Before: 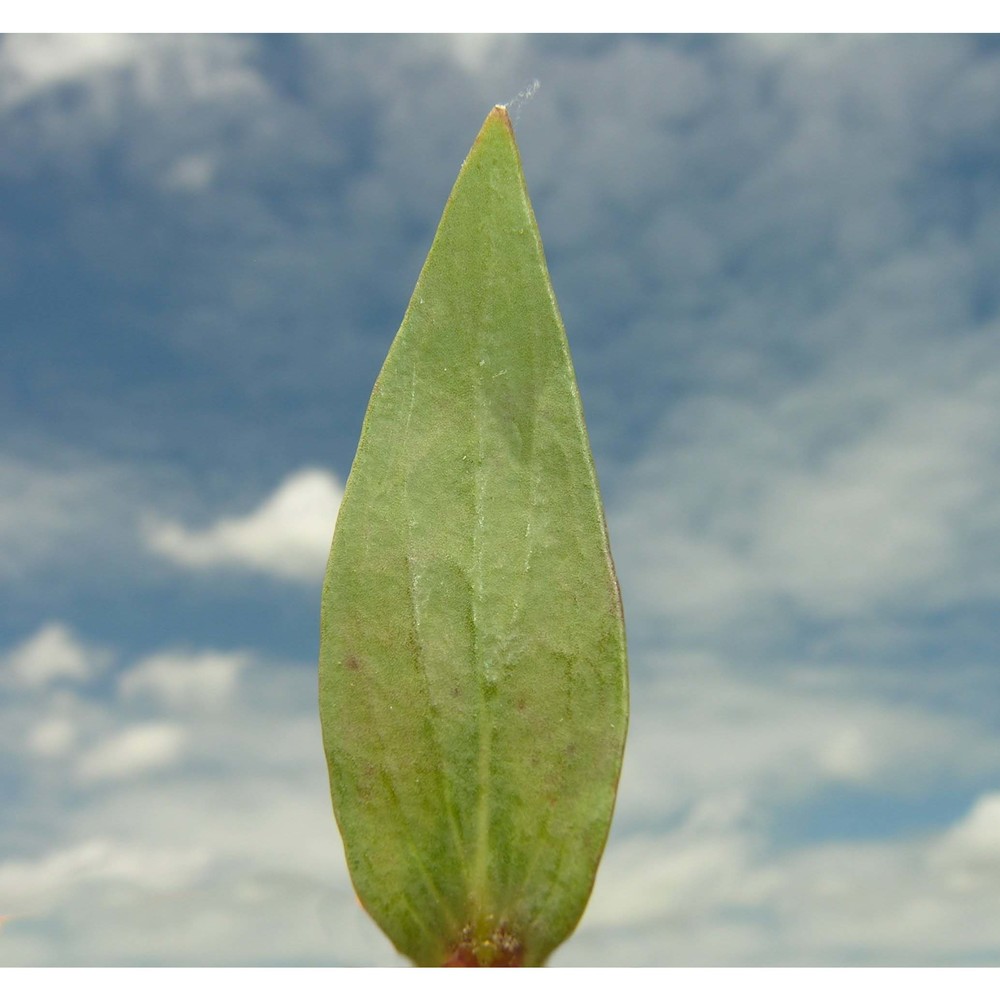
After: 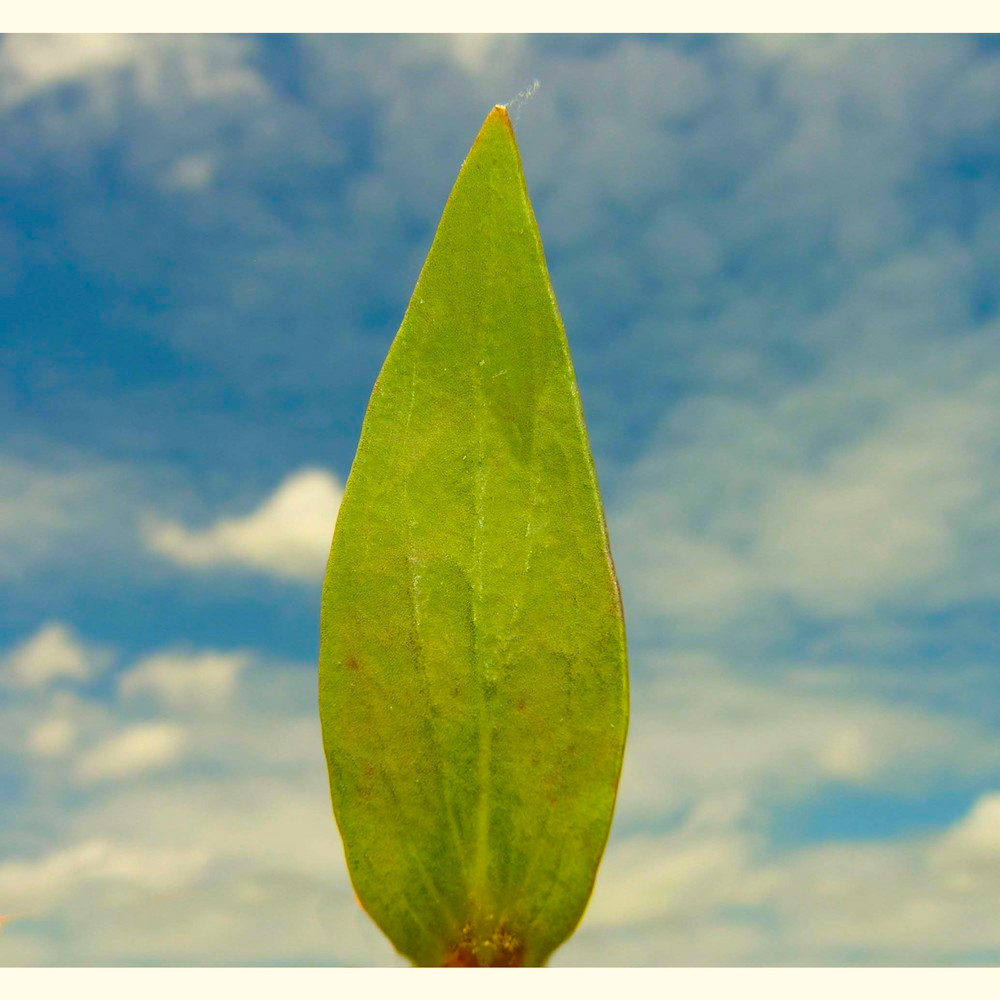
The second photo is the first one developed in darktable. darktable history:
color balance rgb: highlights gain › chroma 3.1%, highlights gain › hue 77.23°, perceptual saturation grading › global saturation 29.672%, global vibrance 50.543%
